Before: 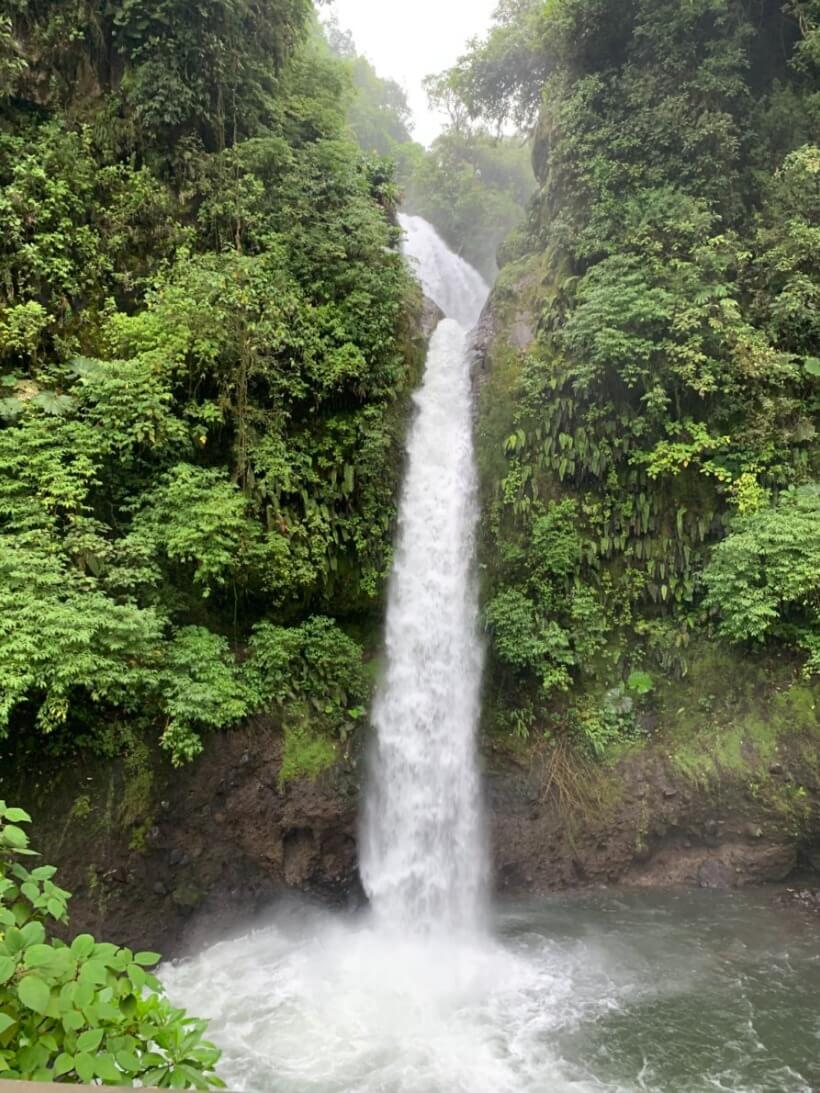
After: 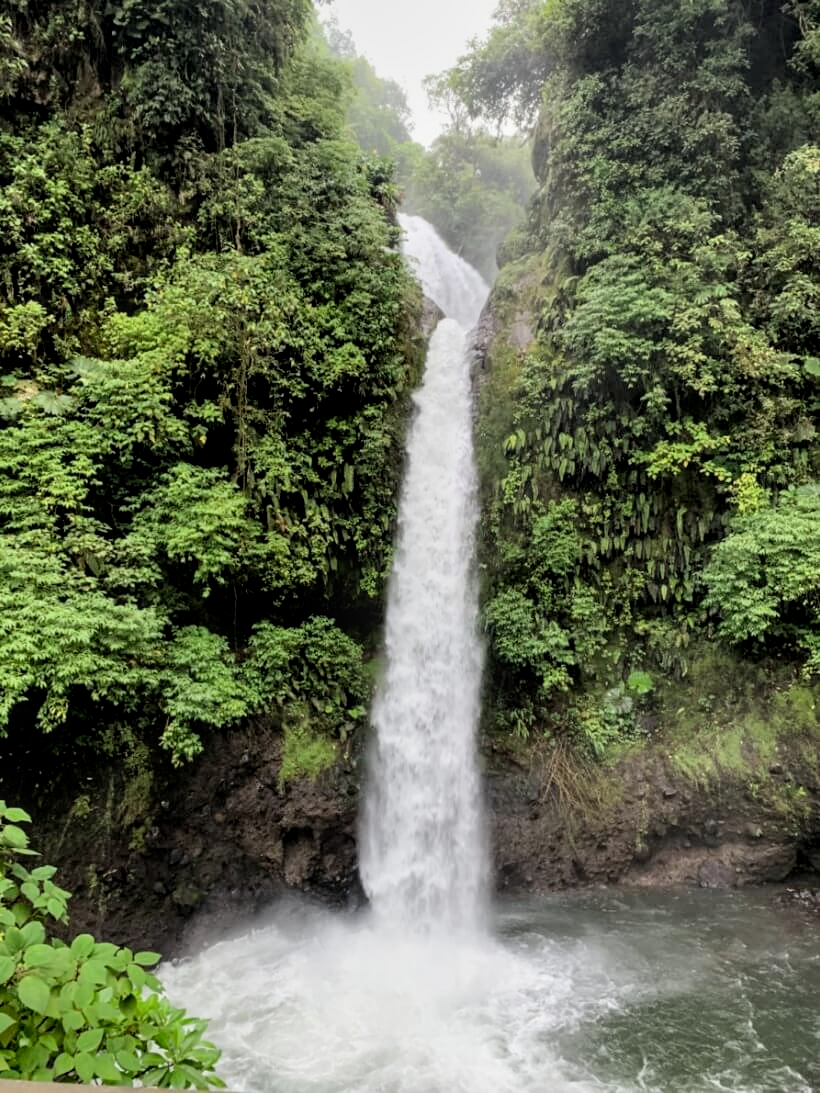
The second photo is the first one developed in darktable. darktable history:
filmic rgb: black relative exposure -5 EV, white relative exposure 3.2 EV, hardness 3.42, contrast 1.2, highlights saturation mix -50%
local contrast: on, module defaults
